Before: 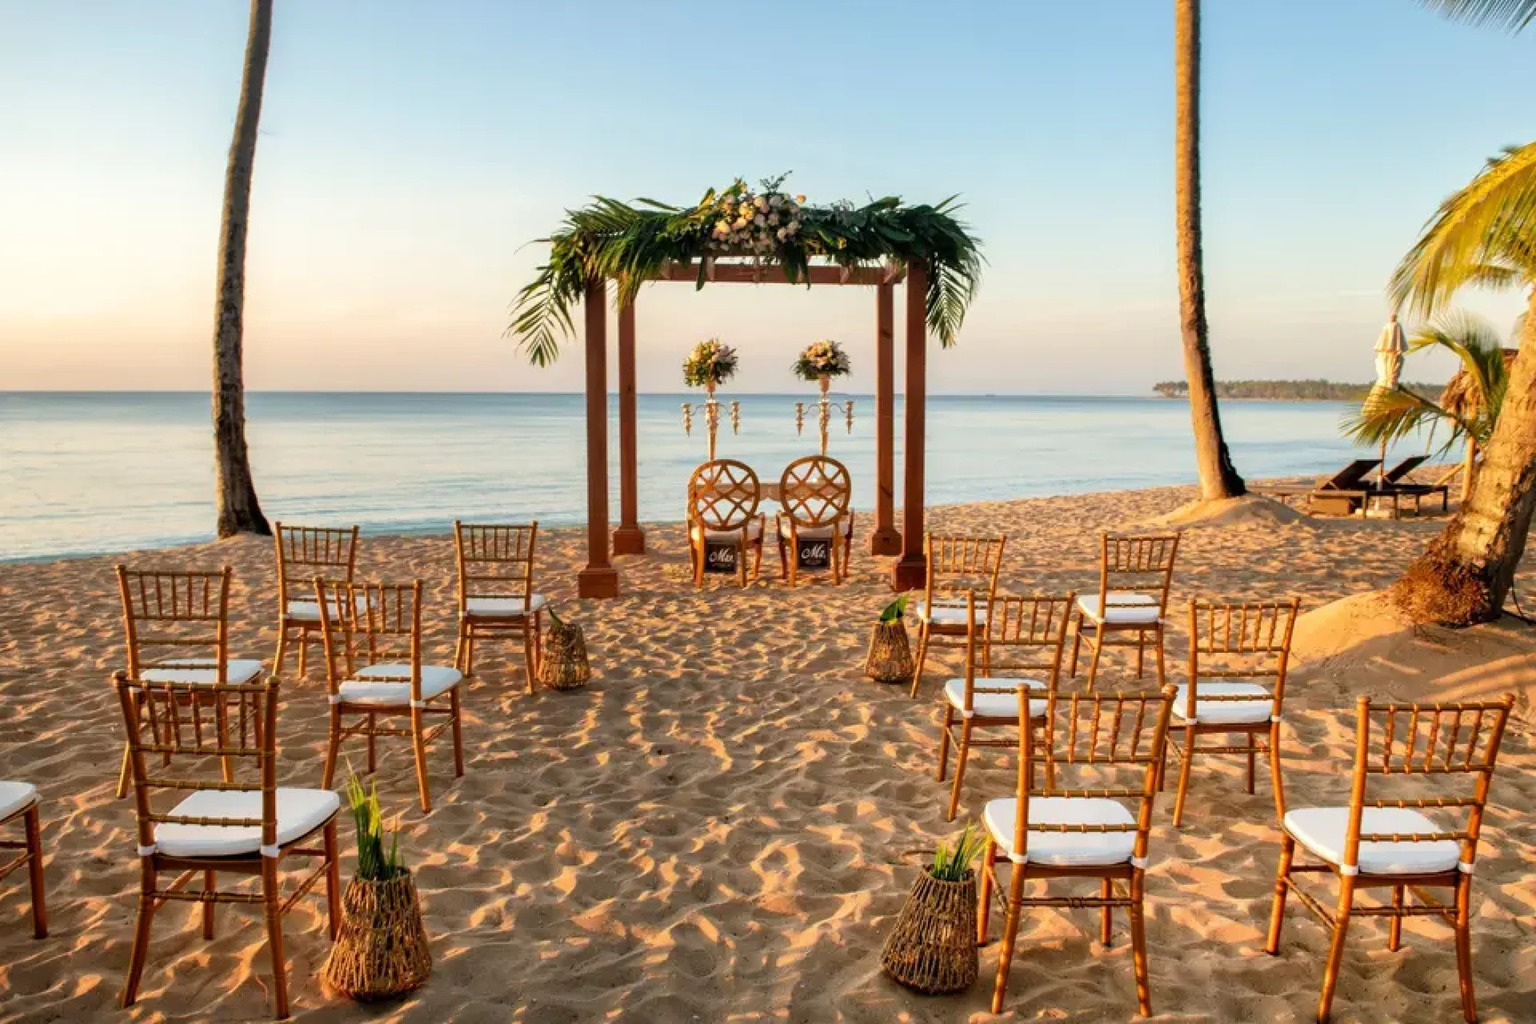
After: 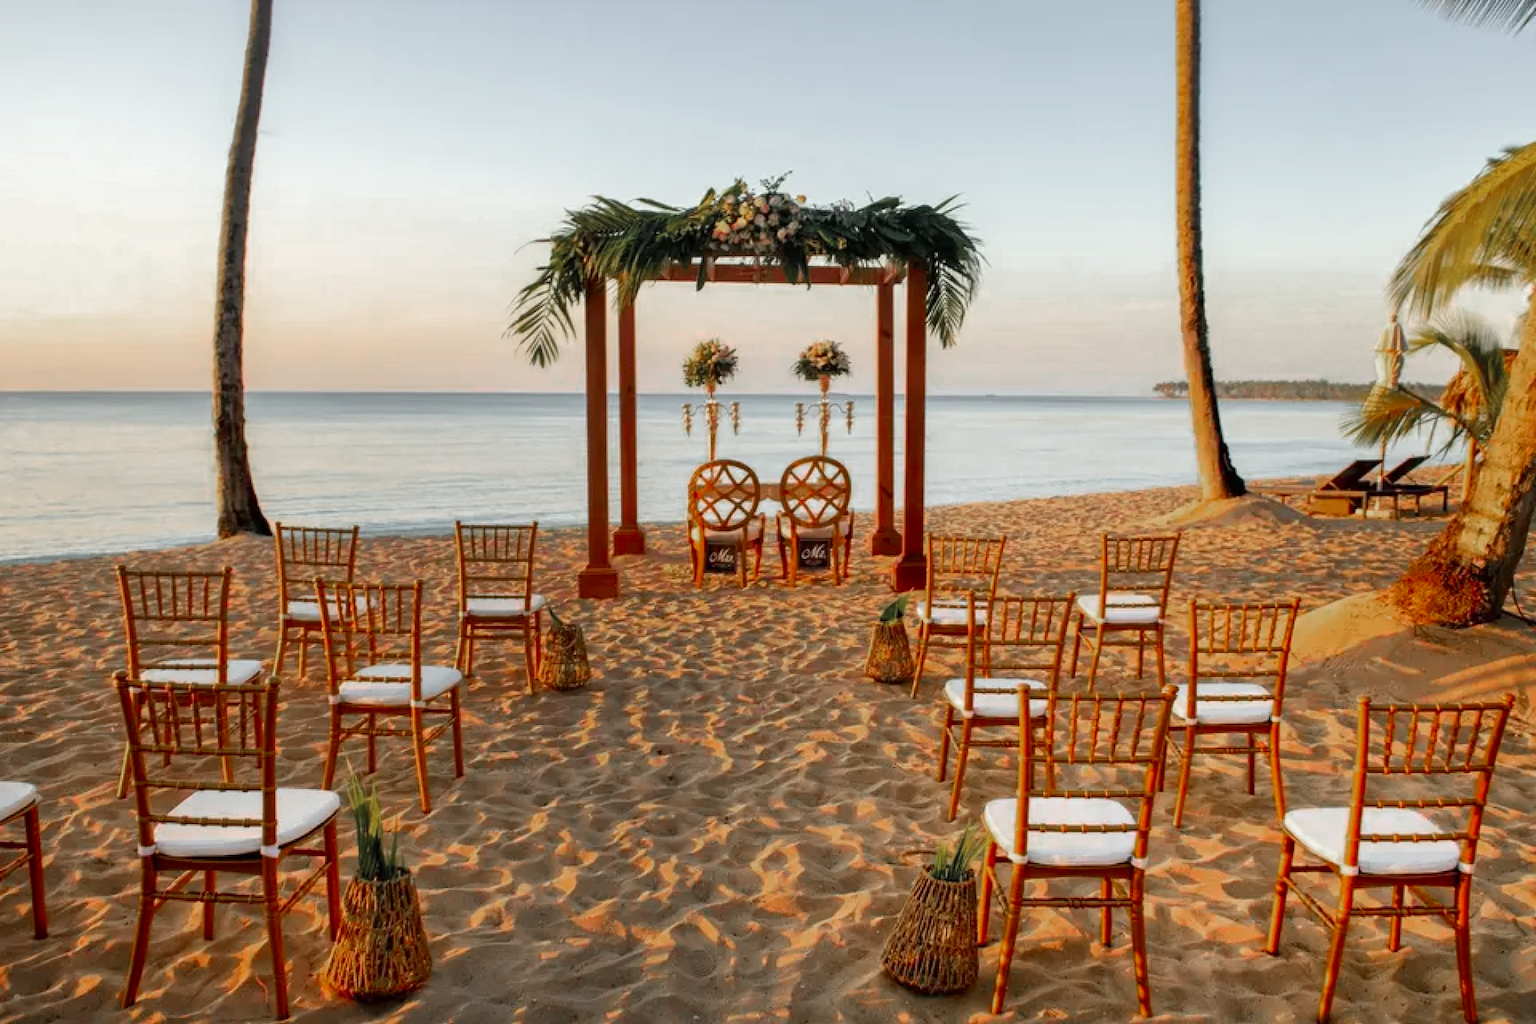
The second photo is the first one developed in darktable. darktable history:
color zones: curves: ch0 [(0, 0.48) (0.209, 0.398) (0.305, 0.332) (0.429, 0.493) (0.571, 0.5) (0.714, 0.5) (0.857, 0.5) (1, 0.48)]; ch1 [(0, 0.736) (0.143, 0.625) (0.225, 0.371) (0.429, 0.256) (0.571, 0.241) (0.714, 0.213) (0.857, 0.48) (1, 0.736)]; ch2 [(0, 0.448) (0.143, 0.498) (0.286, 0.5) (0.429, 0.5) (0.571, 0.5) (0.714, 0.5) (0.857, 0.5) (1, 0.448)]
exposure: compensate highlight preservation false
